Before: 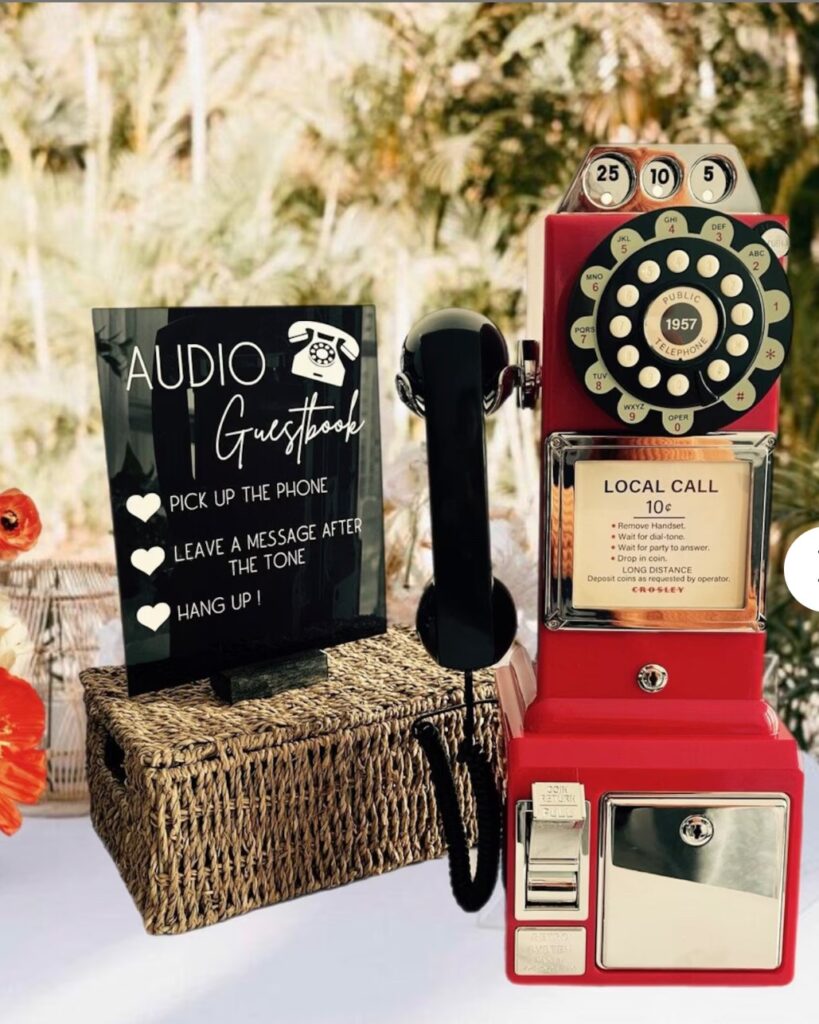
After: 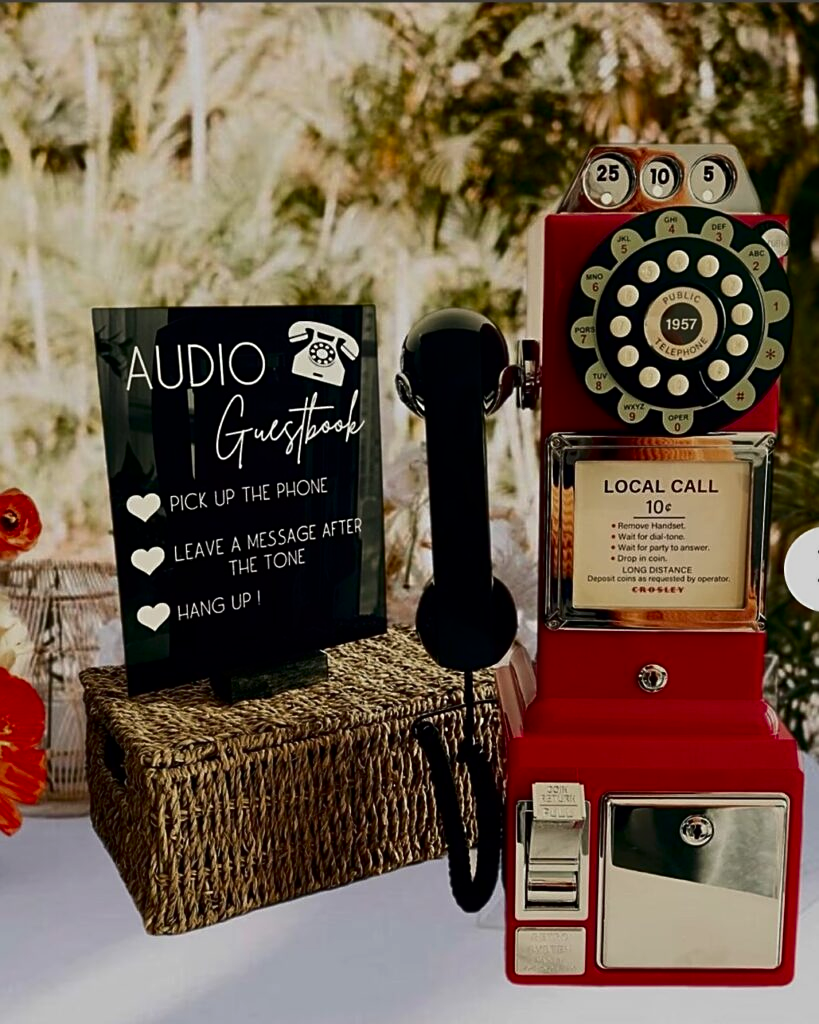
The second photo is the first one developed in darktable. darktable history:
white balance: emerald 1
sharpen: on, module defaults
exposure: exposure -0.492 EV, compensate highlight preservation false
contrast brightness saturation: contrast 0.1, brightness -0.26, saturation 0.14
